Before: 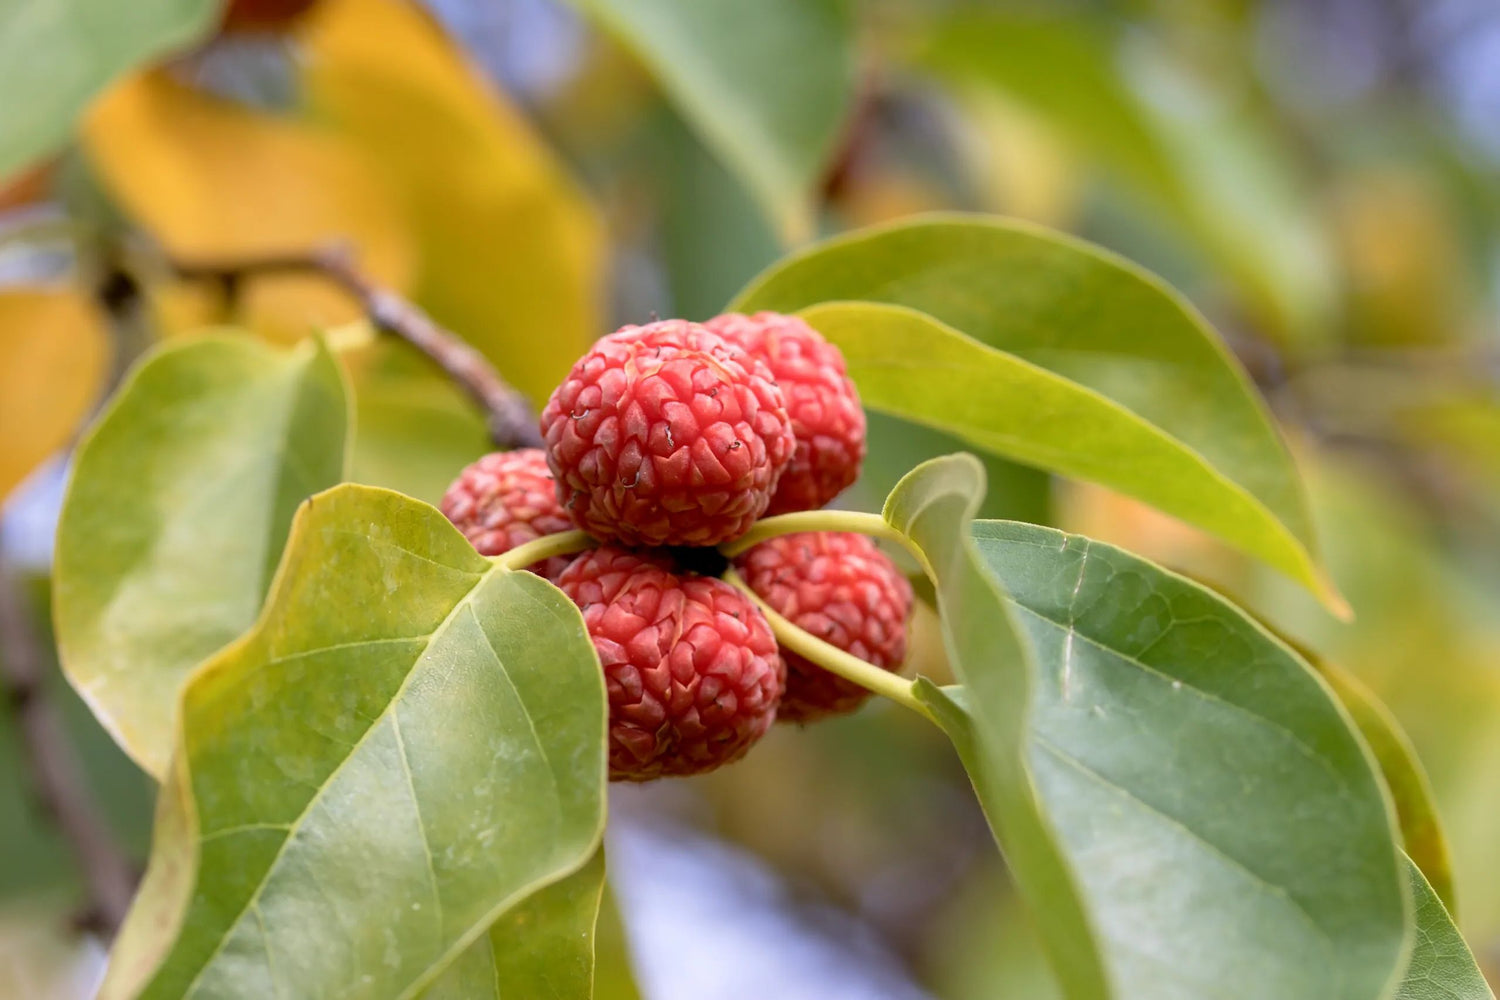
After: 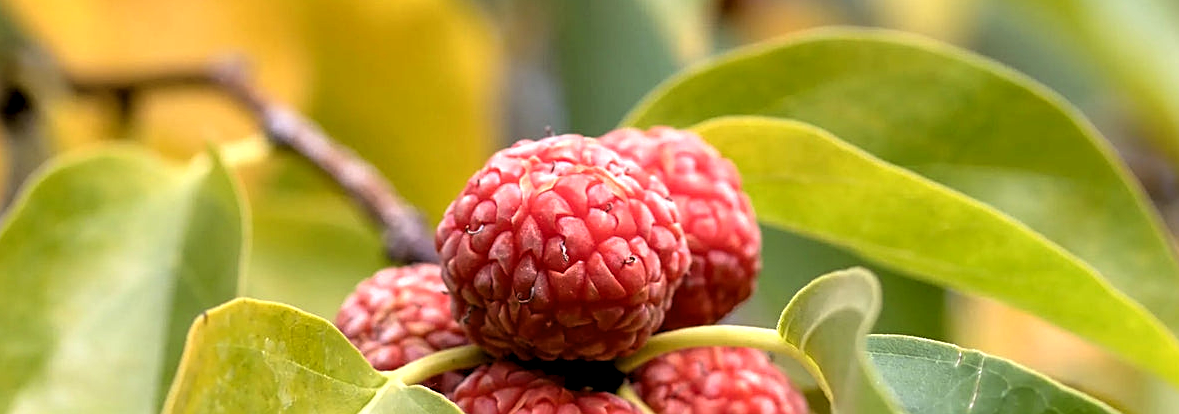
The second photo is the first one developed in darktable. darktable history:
levels: levels [0.055, 0.477, 0.9]
sharpen: amount 0.493
crop: left 7.049%, top 18.525%, right 14.343%, bottom 40.004%
local contrast: highlights 105%, shadows 101%, detail 120%, midtone range 0.2
